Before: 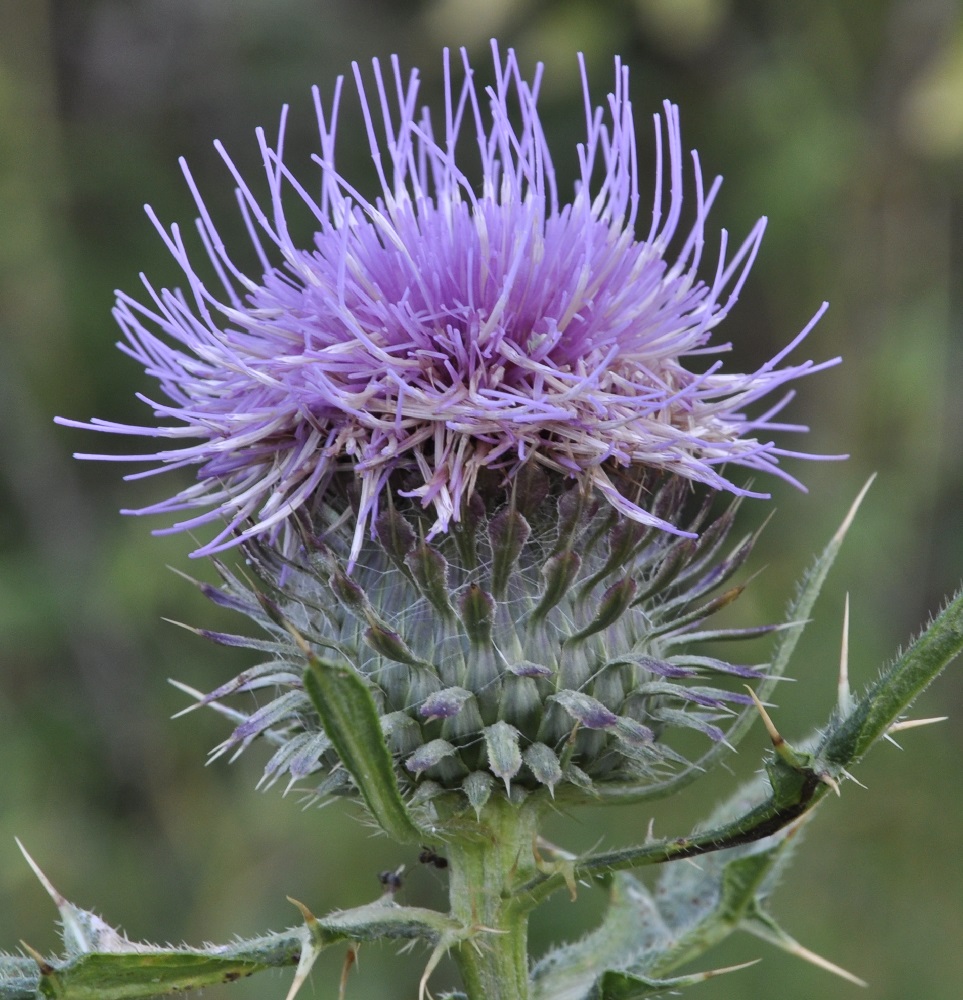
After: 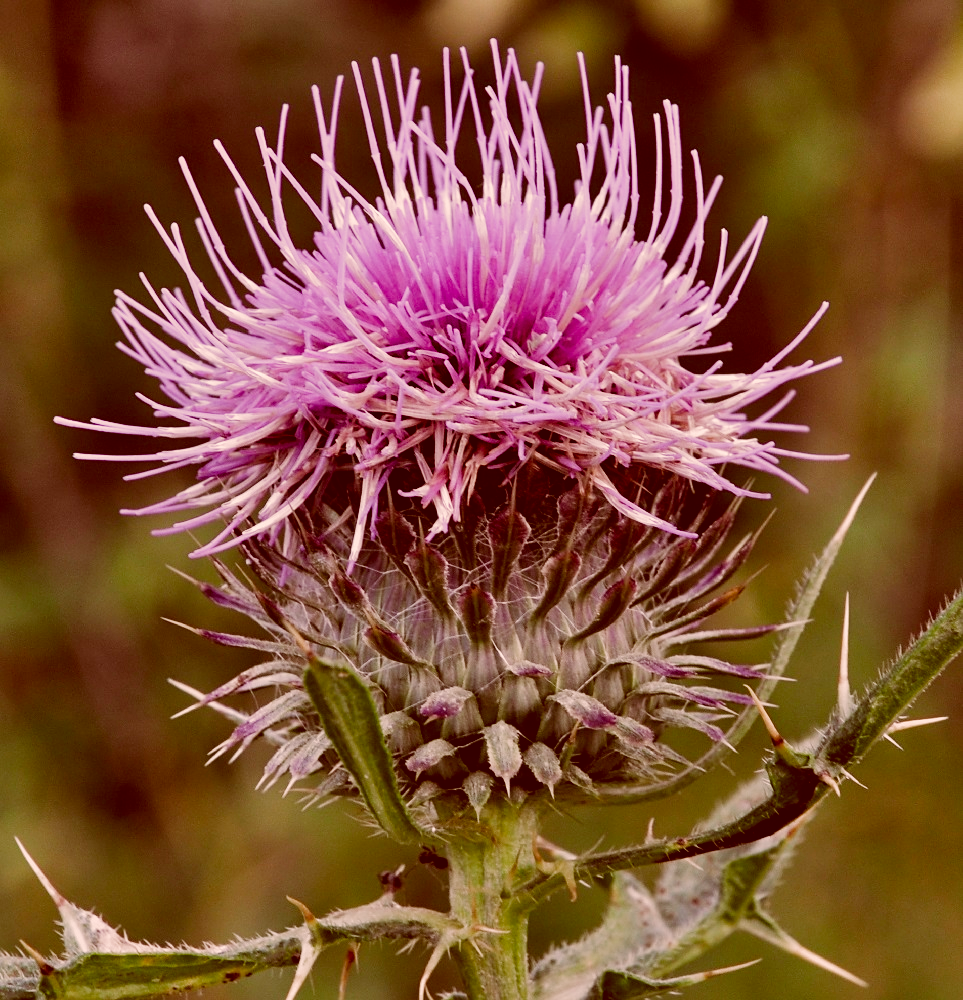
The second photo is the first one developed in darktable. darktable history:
color correction: highlights a* 9.03, highlights b* 8.71, shadows a* 40, shadows b* 40, saturation 0.8
sharpen: amount 0.2
filmic rgb: black relative exposure -6.43 EV, white relative exposure 2.43 EV, threshold 3 EV, hardness 5.27, latitude 0.1%, contrast 1.425, highlights saturation mix 2%, preserve chrominance no, color science v5 (2021), contrast in shadows safe, contrast in highlights safe, enable highlight reconstruction true
